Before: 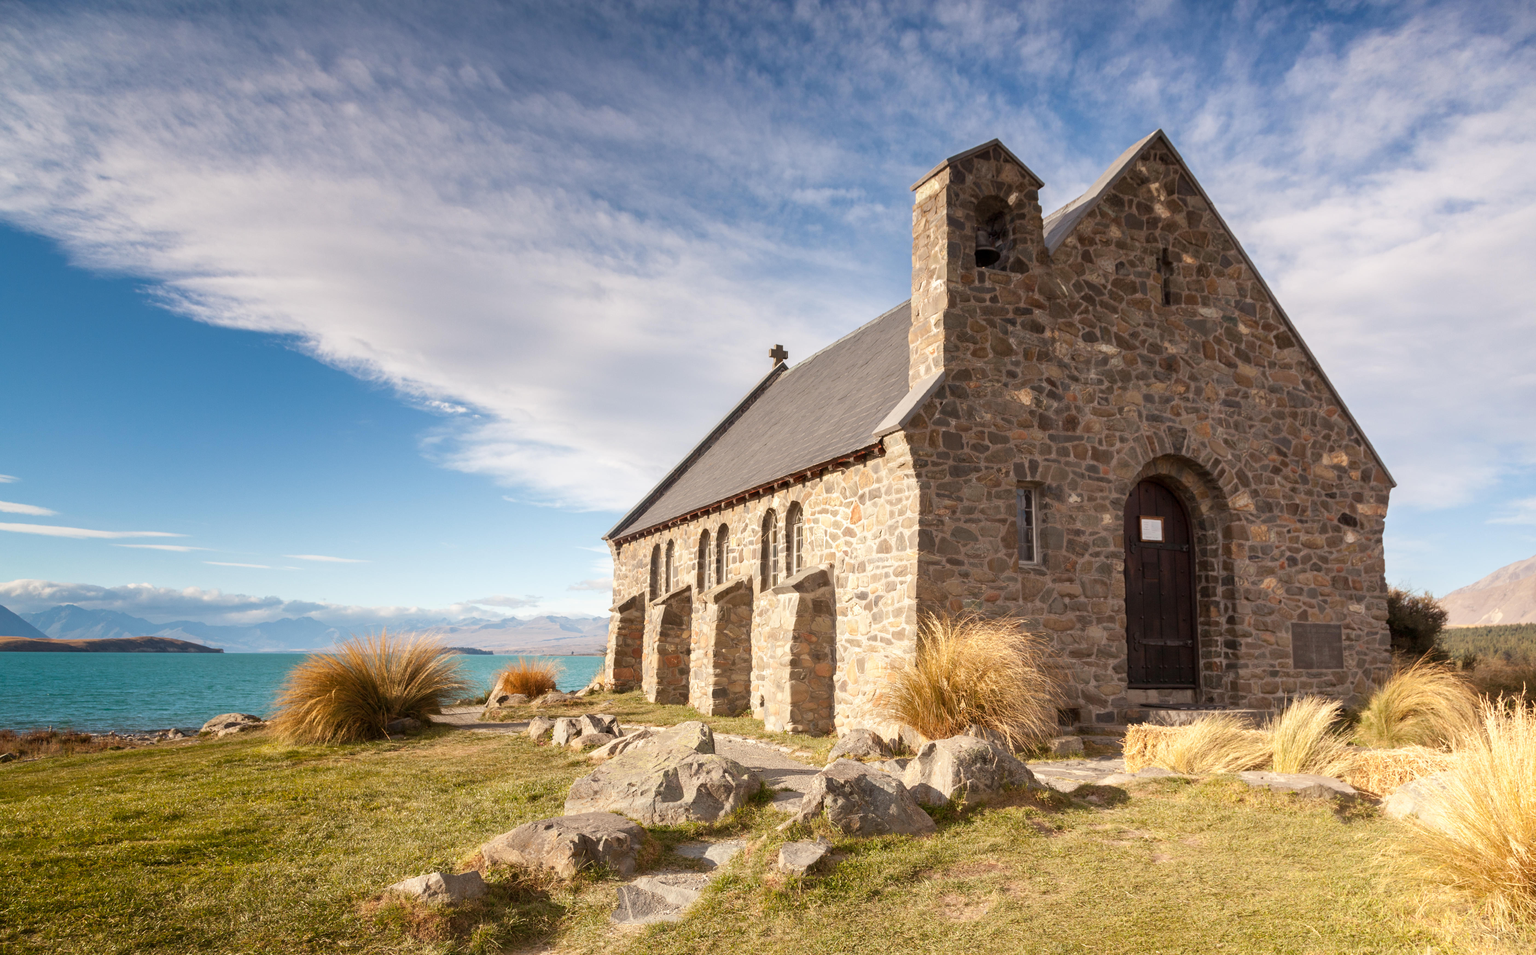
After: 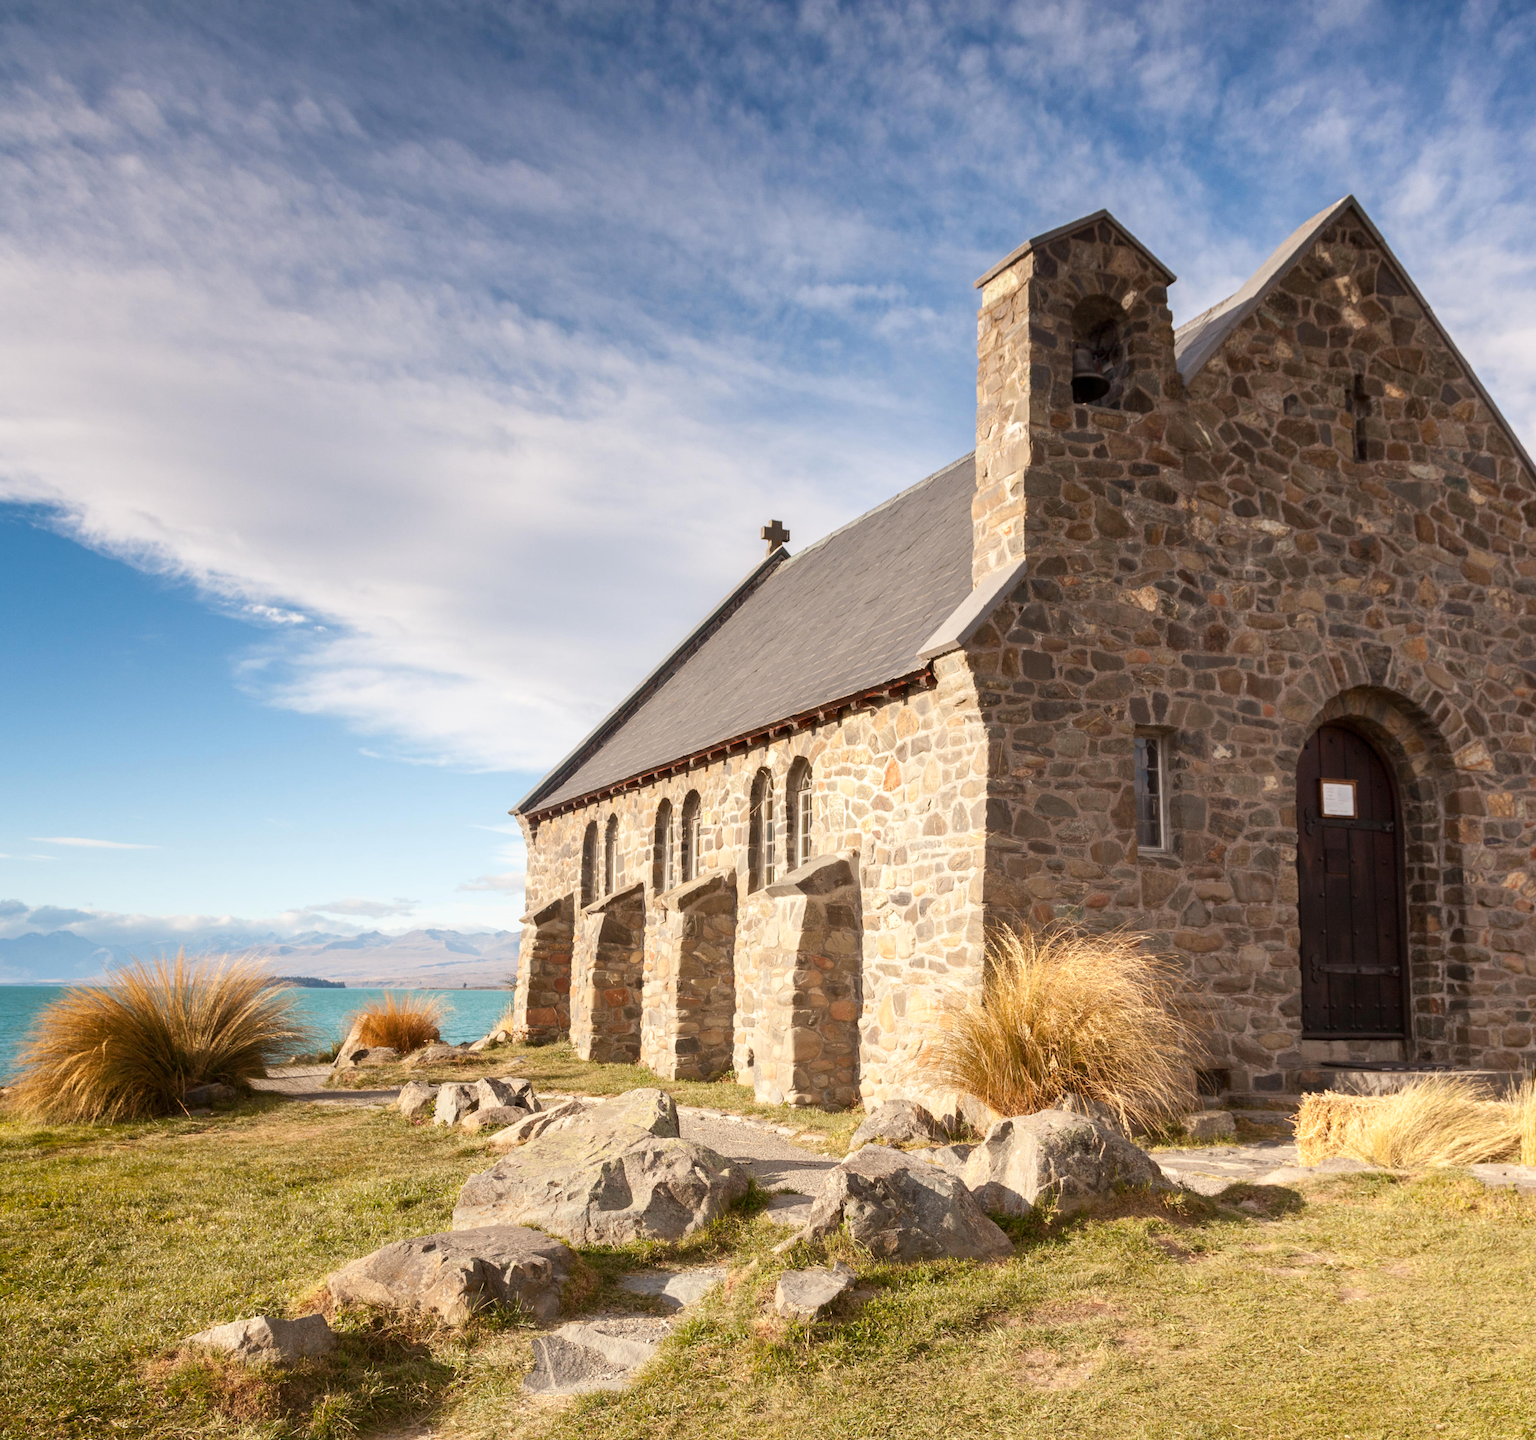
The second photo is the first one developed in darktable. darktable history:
contrast brightness saturation: contrast 0.099, brightness 0.011, saturation 0.022
crop: left 17.234%, right 16.259%
